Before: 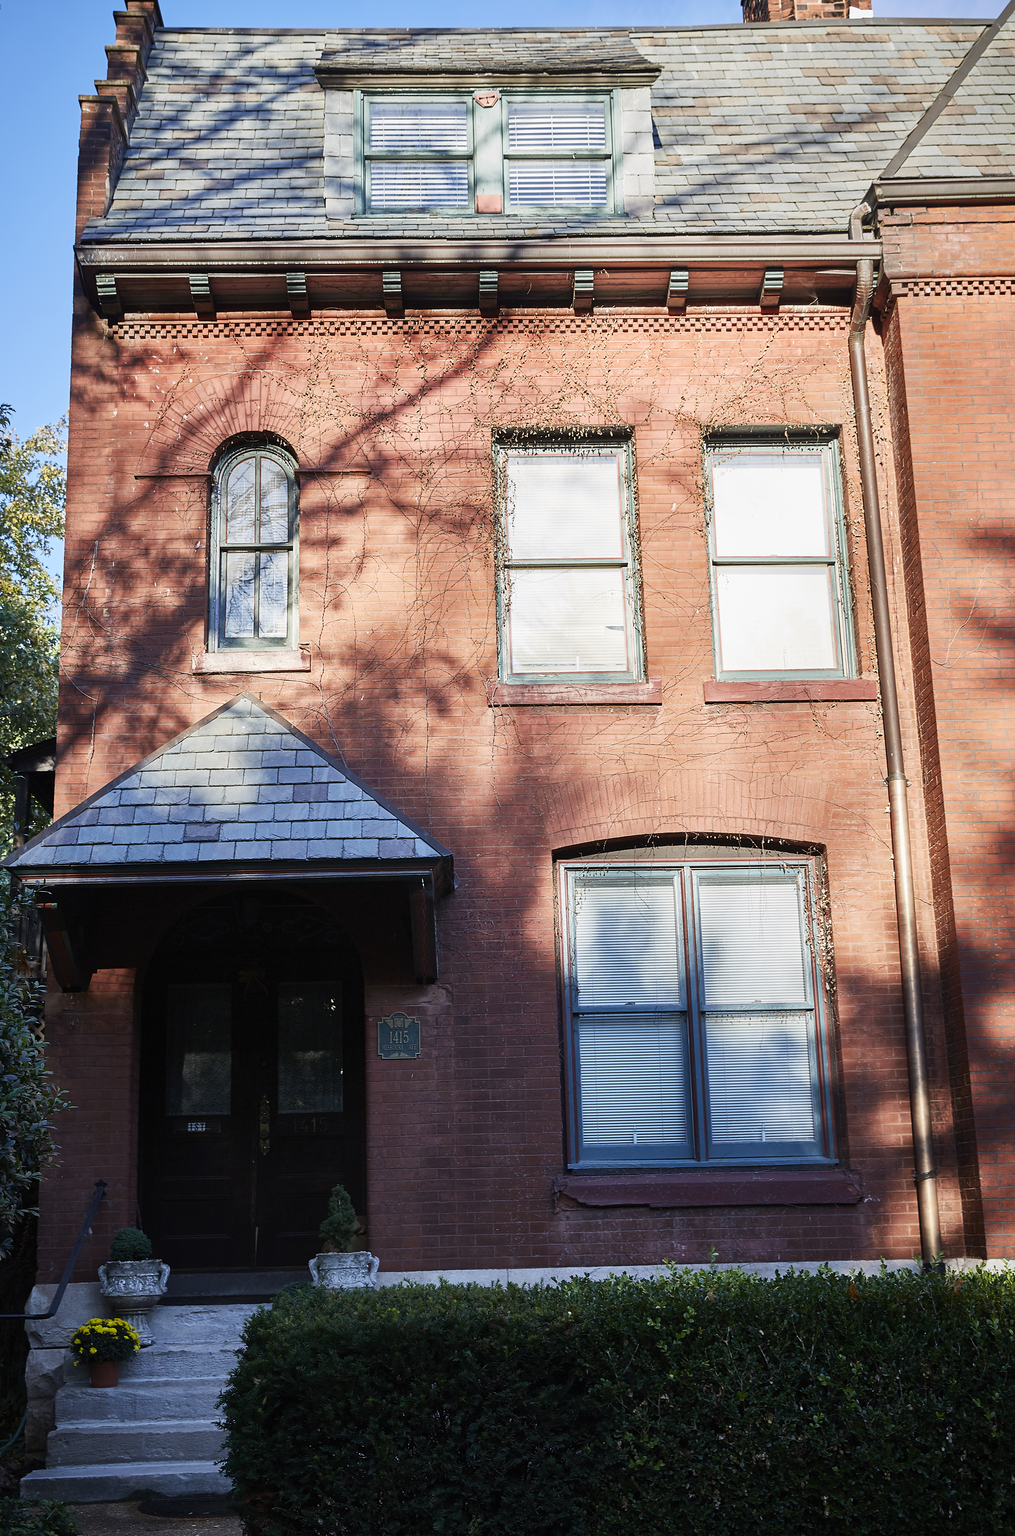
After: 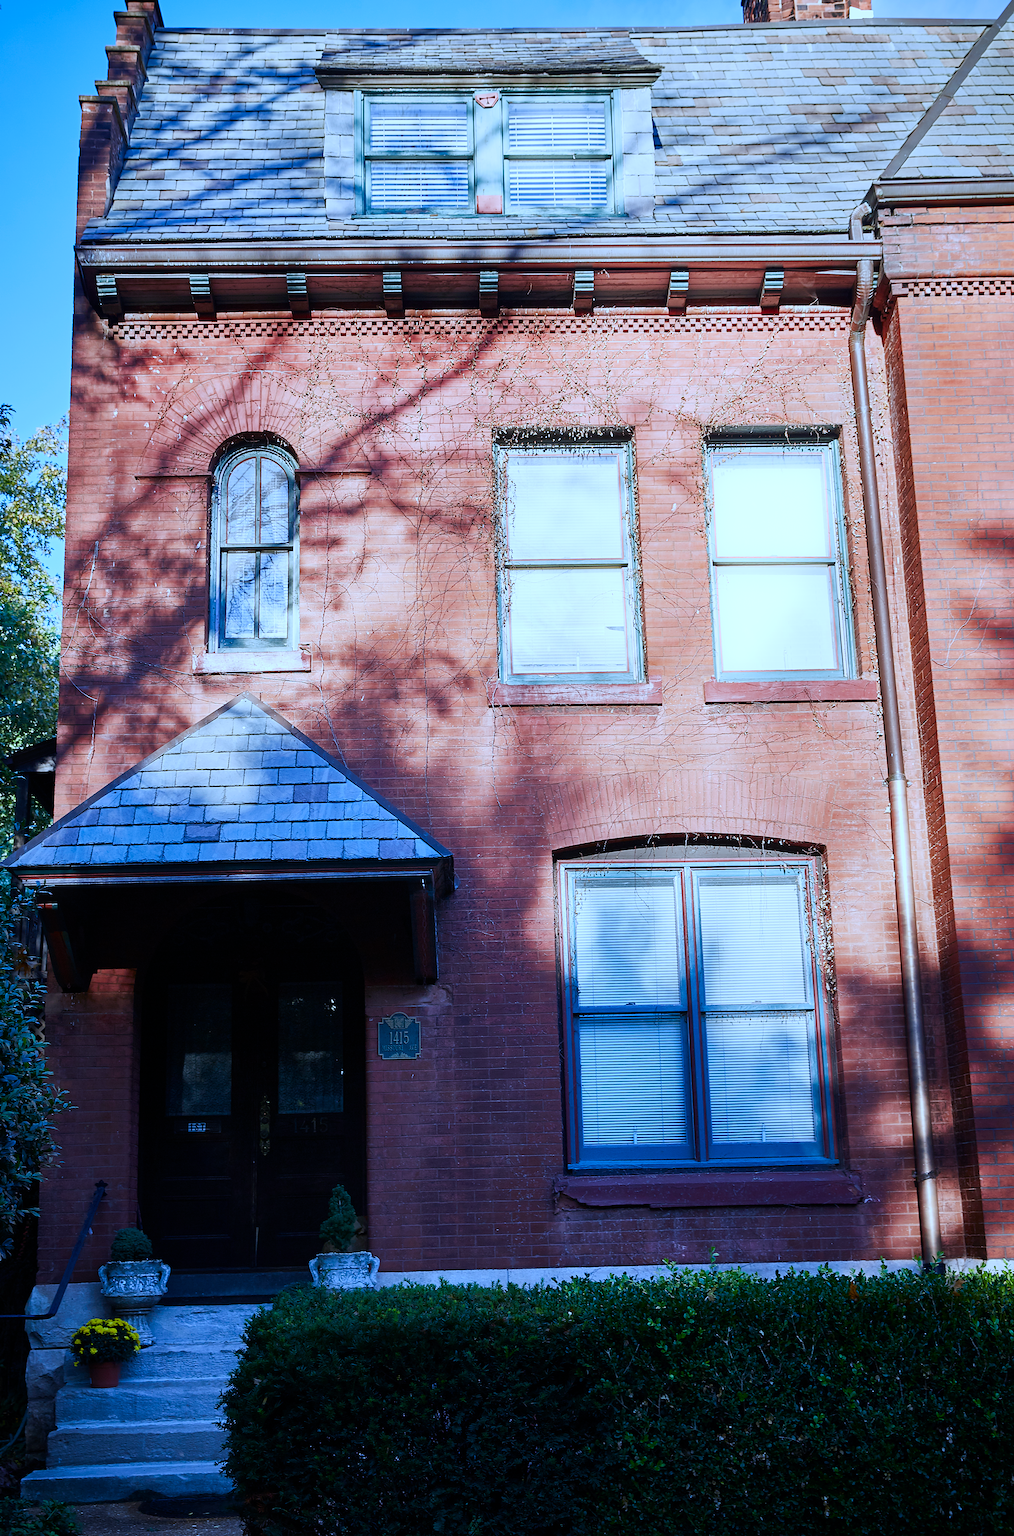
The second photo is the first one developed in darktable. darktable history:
white balance: red 0.871, blue 1.249
color balance rgb: perceptual saturation grading › global saturation 20%, perceptual saturation grading › highlights -25%, perceptual saturation grading › shadows 25%
bloom: size 9%, threshold 100%, strength 7%
